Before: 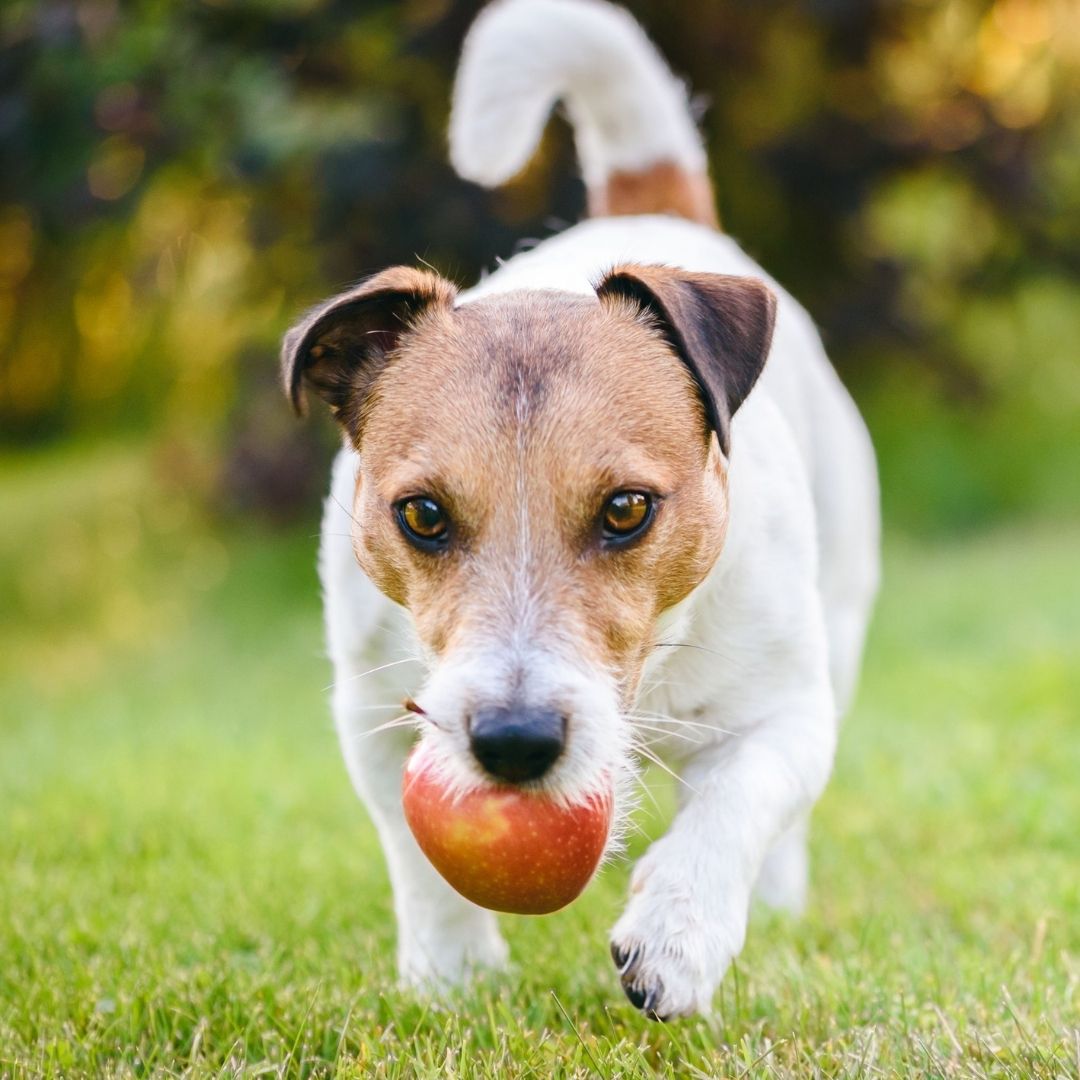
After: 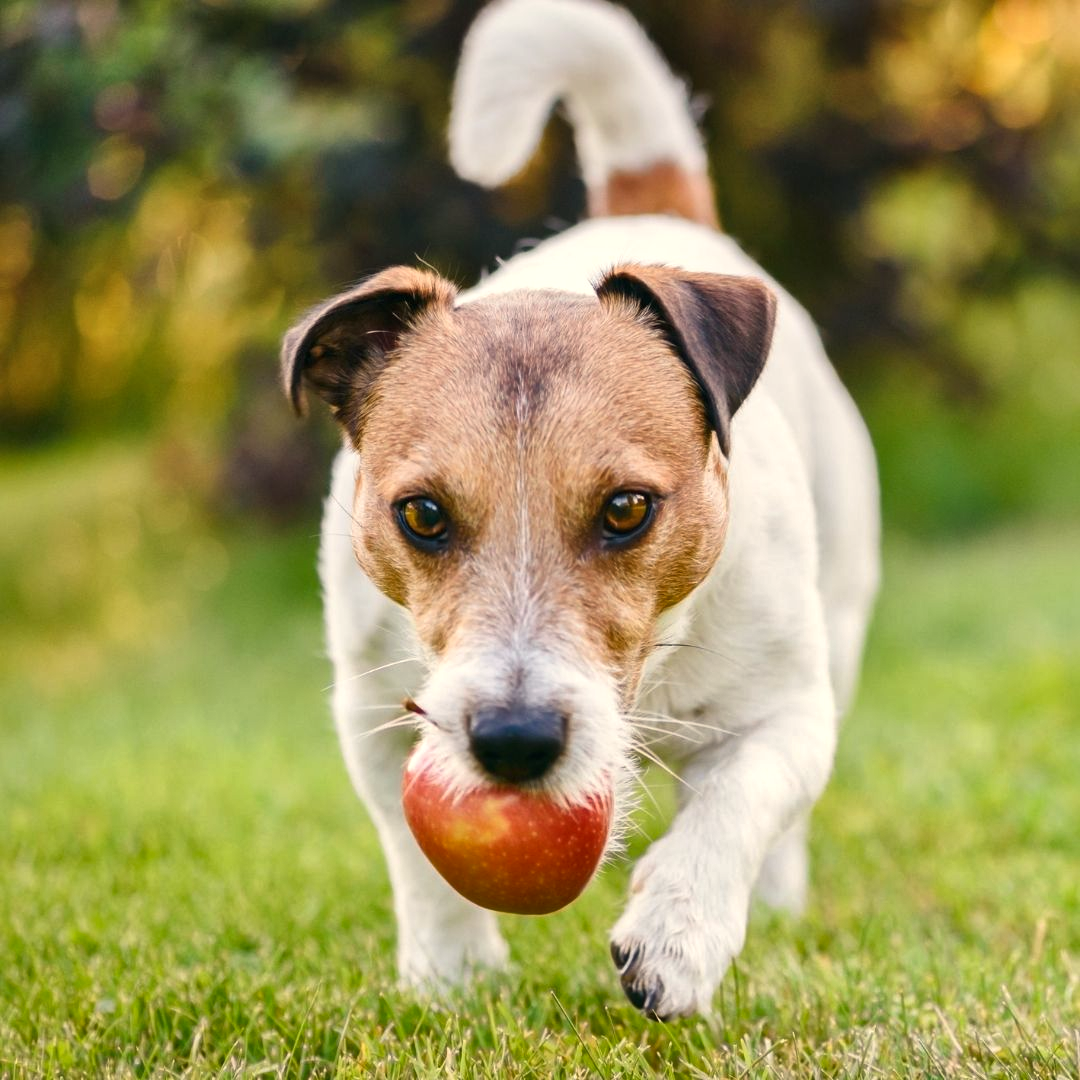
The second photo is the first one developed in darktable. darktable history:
local contrast: mode bilateral grid, contrast 20, coarseness 50, detail 120%, midtone range 0.2
shadows and highlights: shadows 60, soften with gaussian
white balance: red 1.045, blue 0.932
